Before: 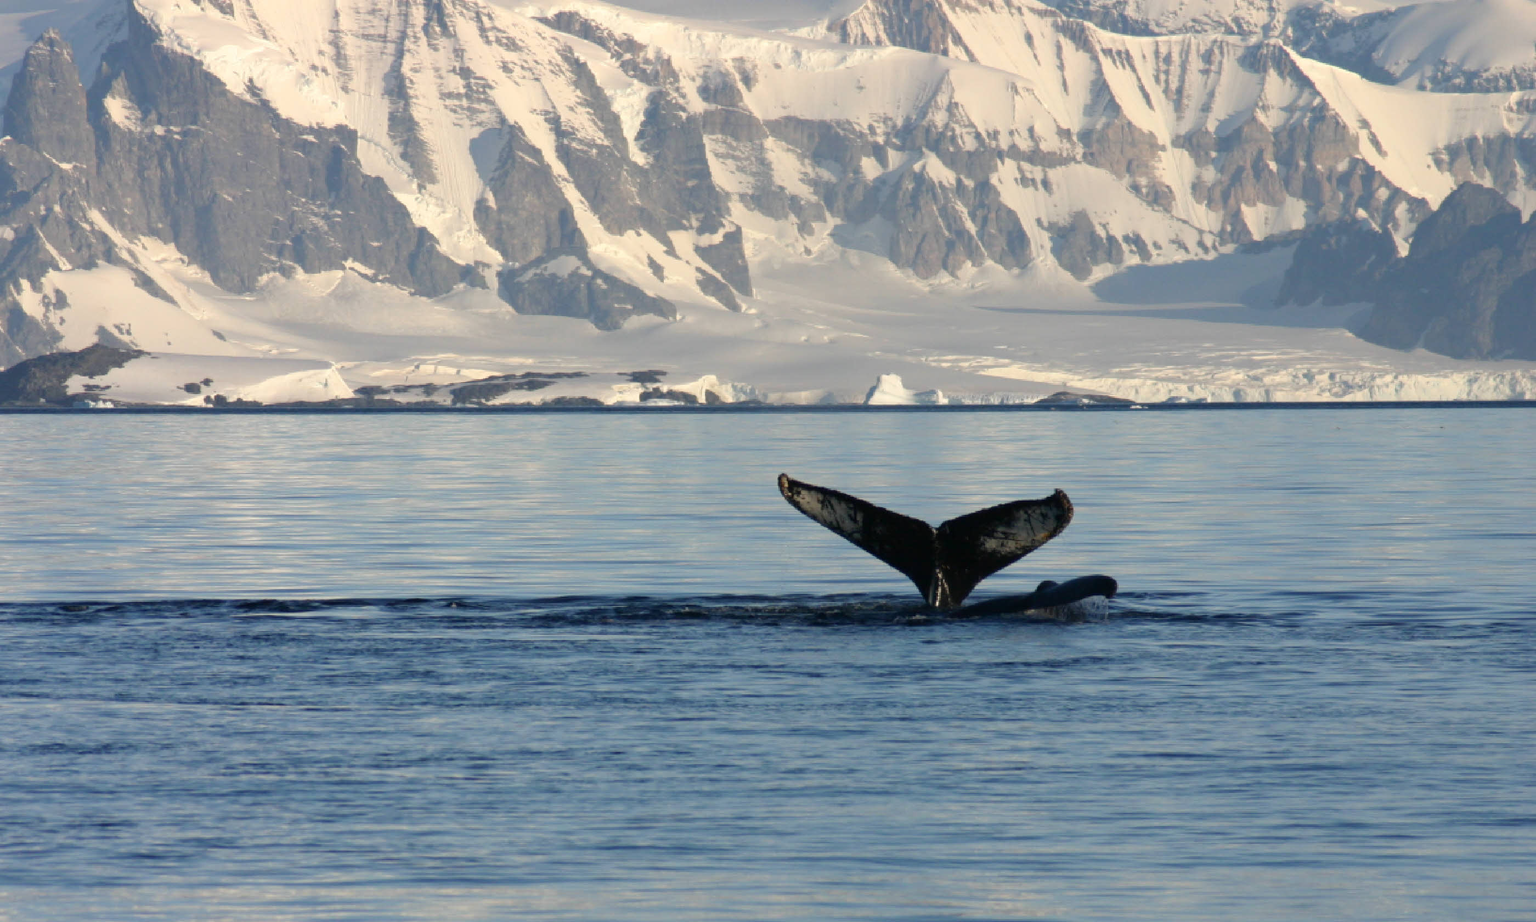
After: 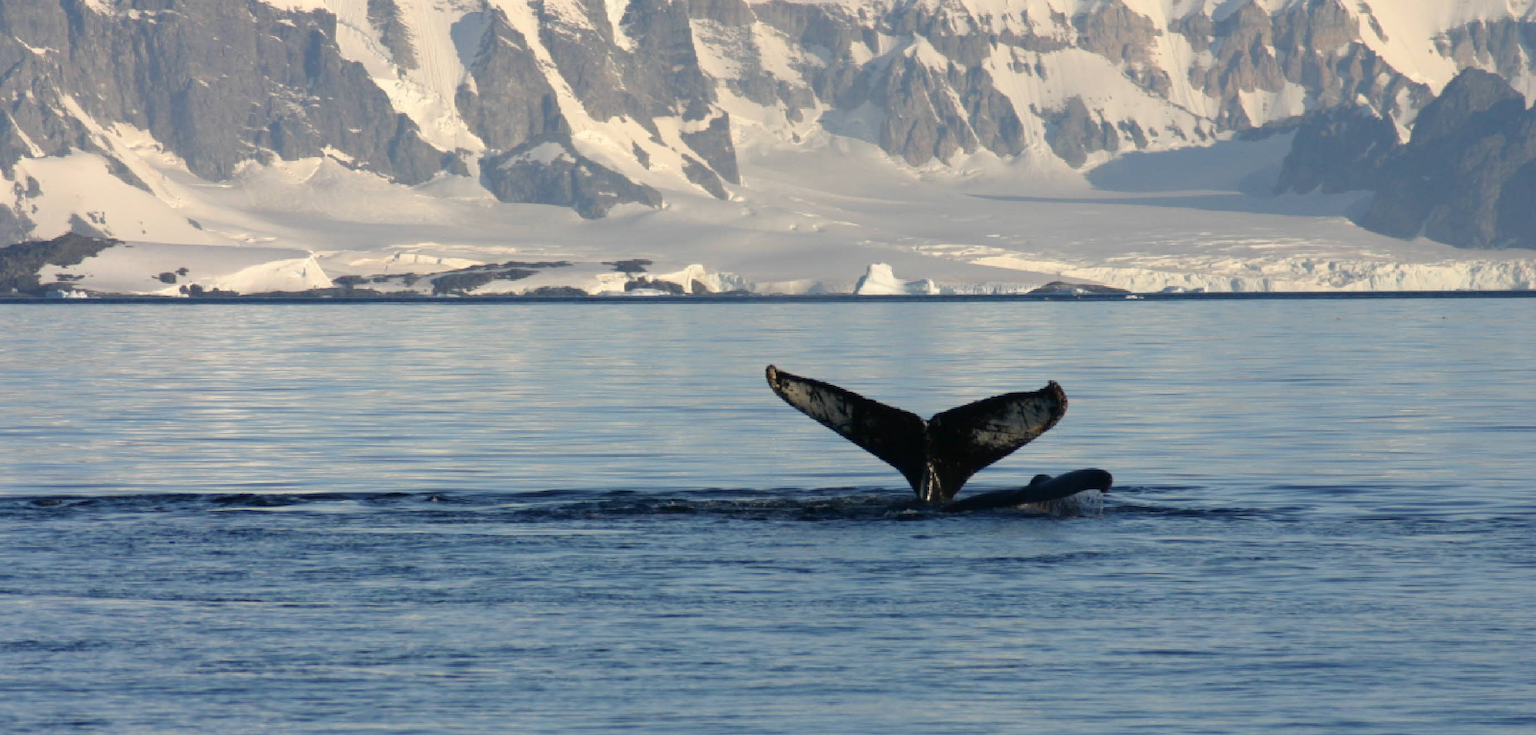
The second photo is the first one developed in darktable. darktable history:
crop and rotate: left 1.926%, top 12.673%, right 0.159%, bottom 9.115%
